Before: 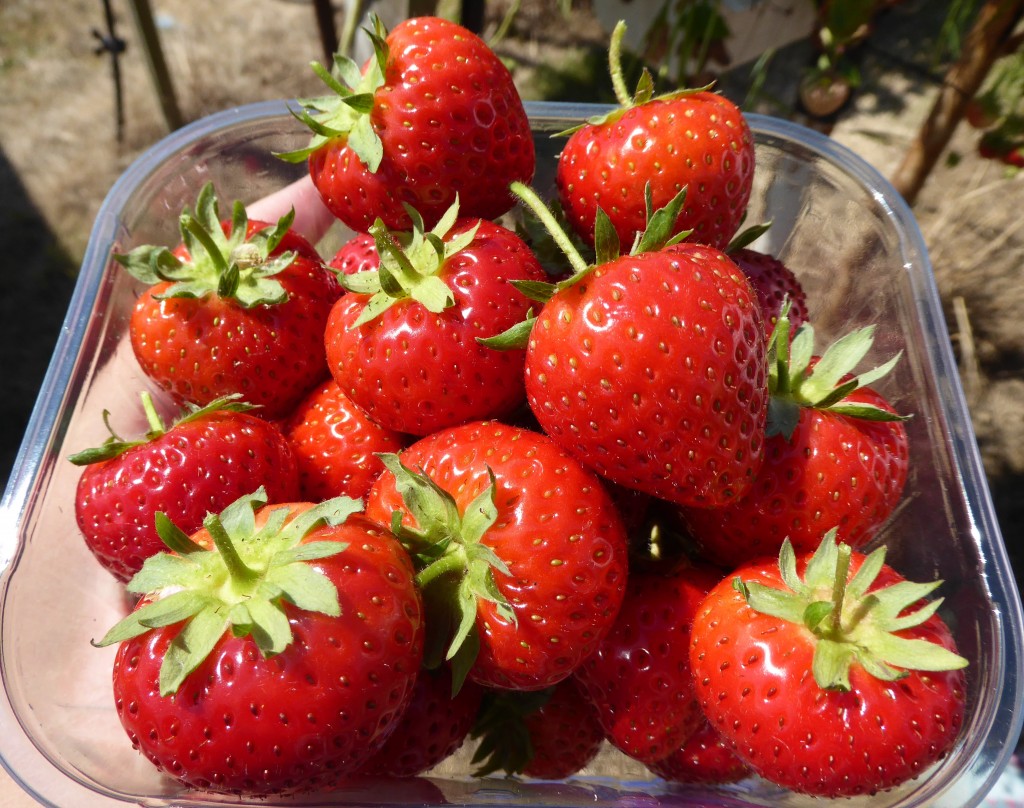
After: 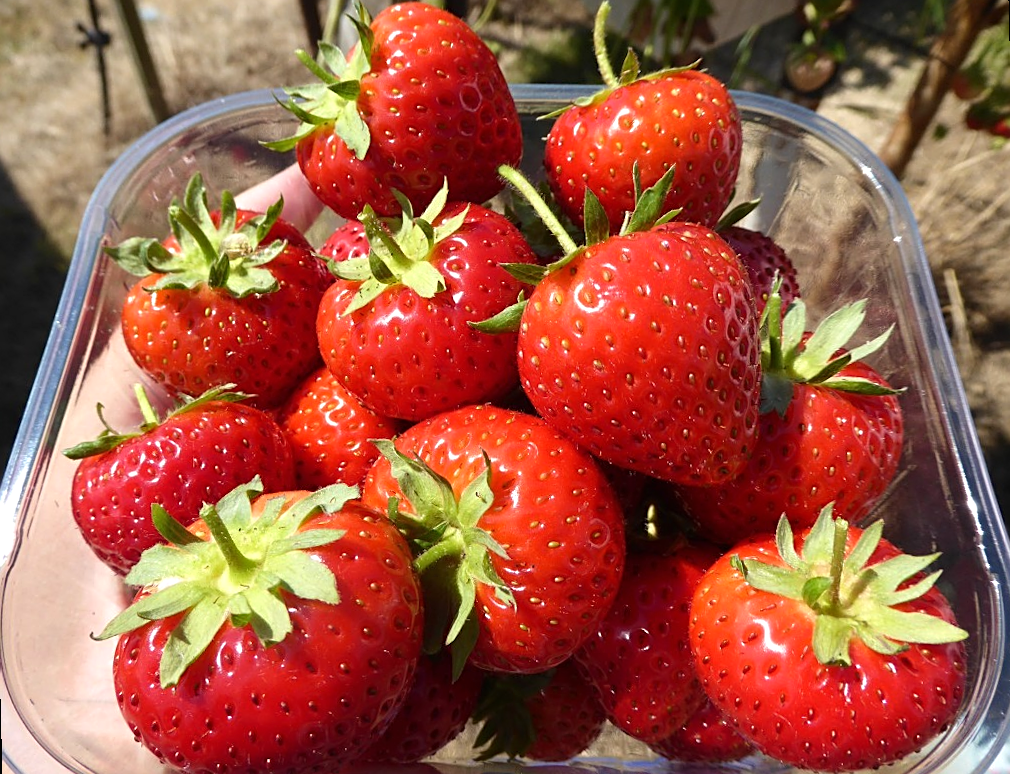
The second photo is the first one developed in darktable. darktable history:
exposure: black level correction 0, exposure 0.2 EV, compensate exposure bias true, compensate highlight preservation false
sharpen: on, module defaults
rotate and perspective: rotation -1.42°, crop left 0.016, crop right 0.984, crop top 0.035, crop bottom 0.965
